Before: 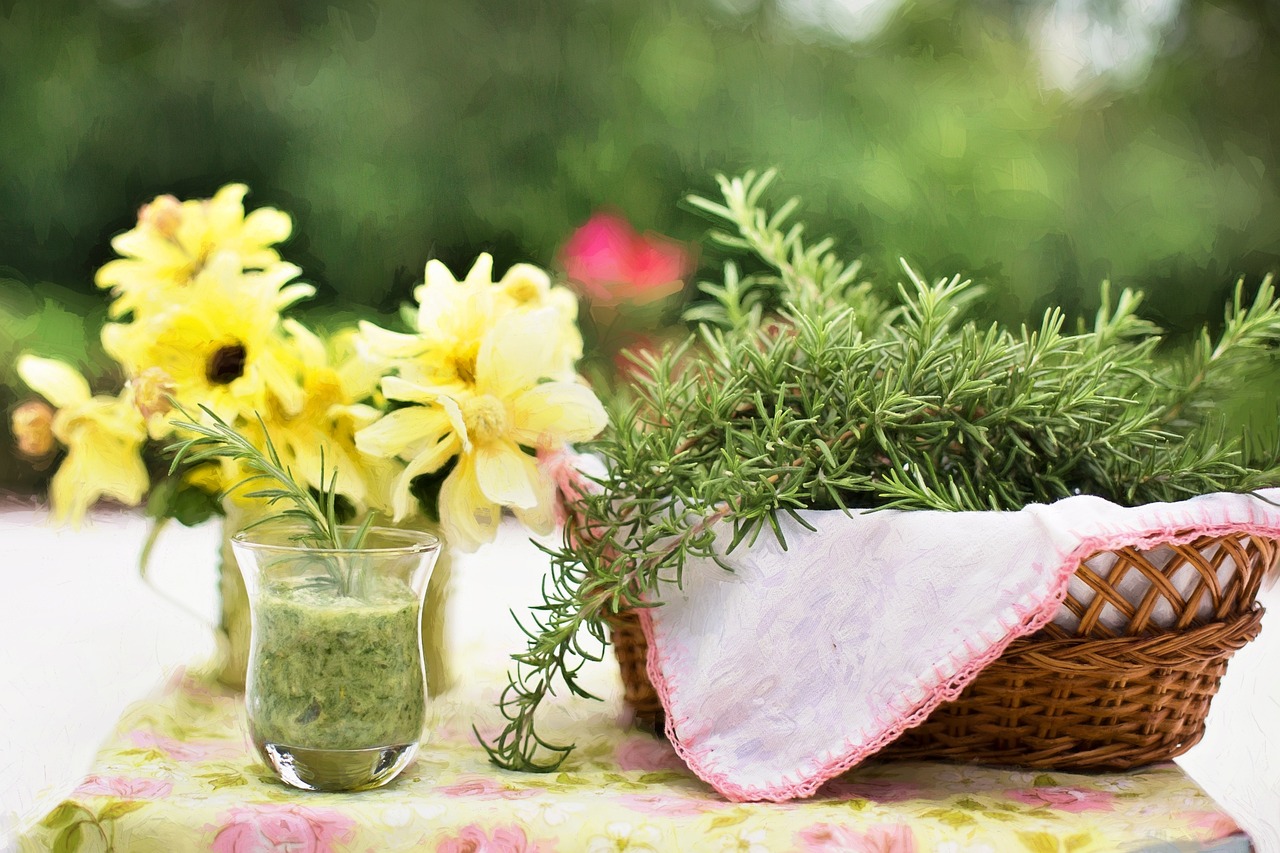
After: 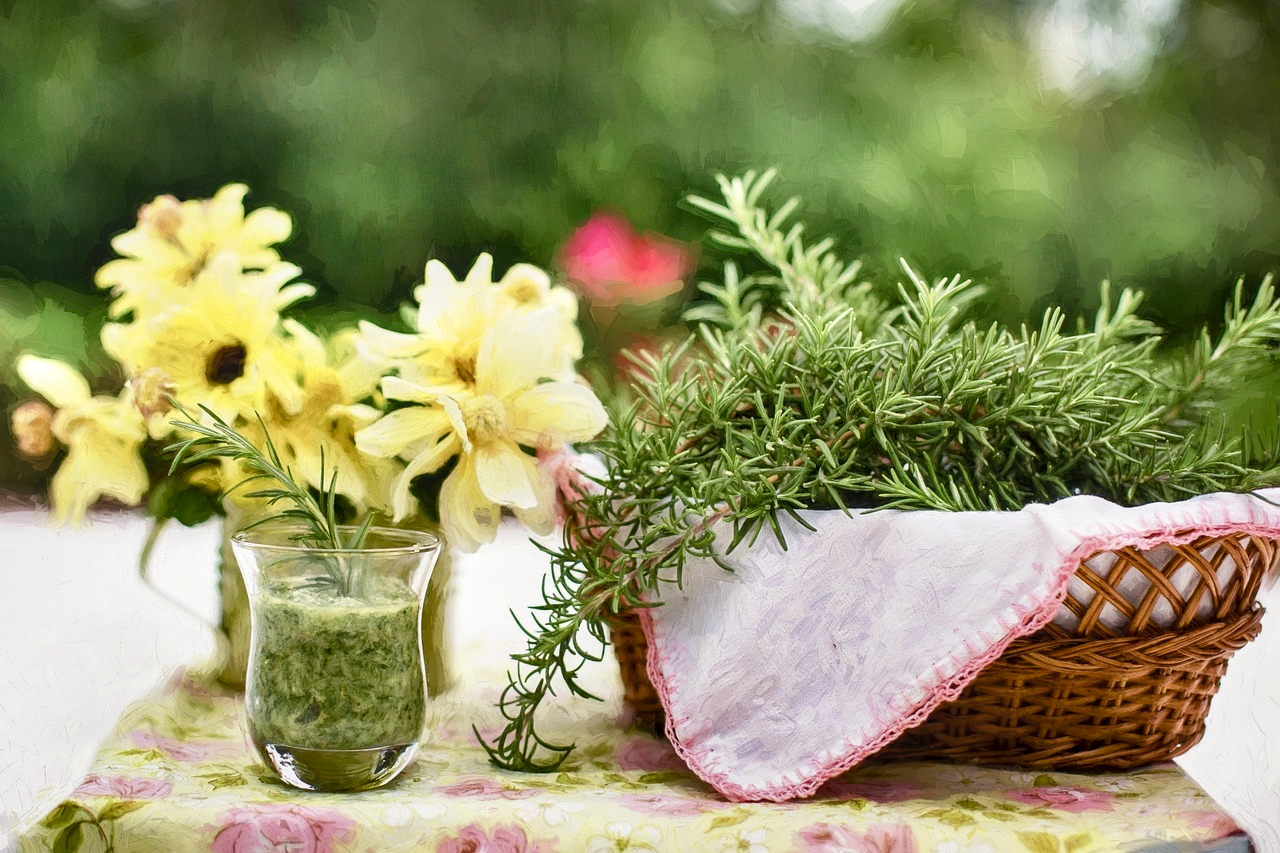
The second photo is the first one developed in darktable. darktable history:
color balance rgb: shadows lift › luminance -20.042%, perceptual saturation grading › global saturation 0.403%, perceptual saturation grading › highlights -25.312%, perceptual saturation grading › shadows 29.46%, global vibrance 20%
local contrast: on, module defaults
shadows and highlights: white point adjustment 0.051, soften with gaussian
